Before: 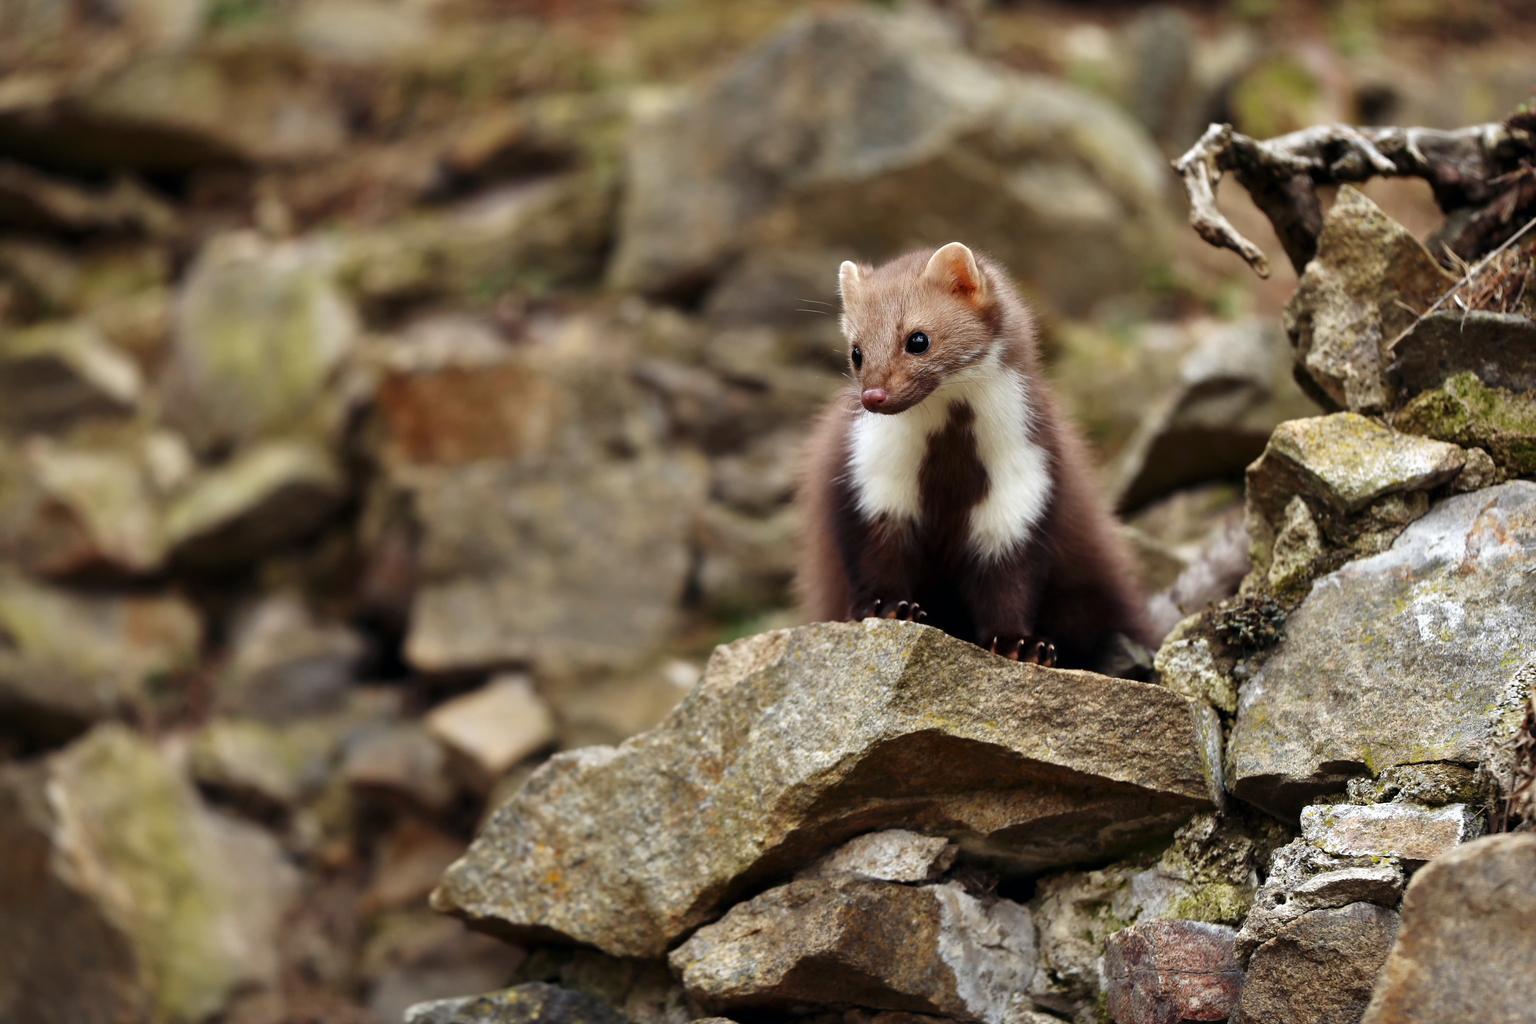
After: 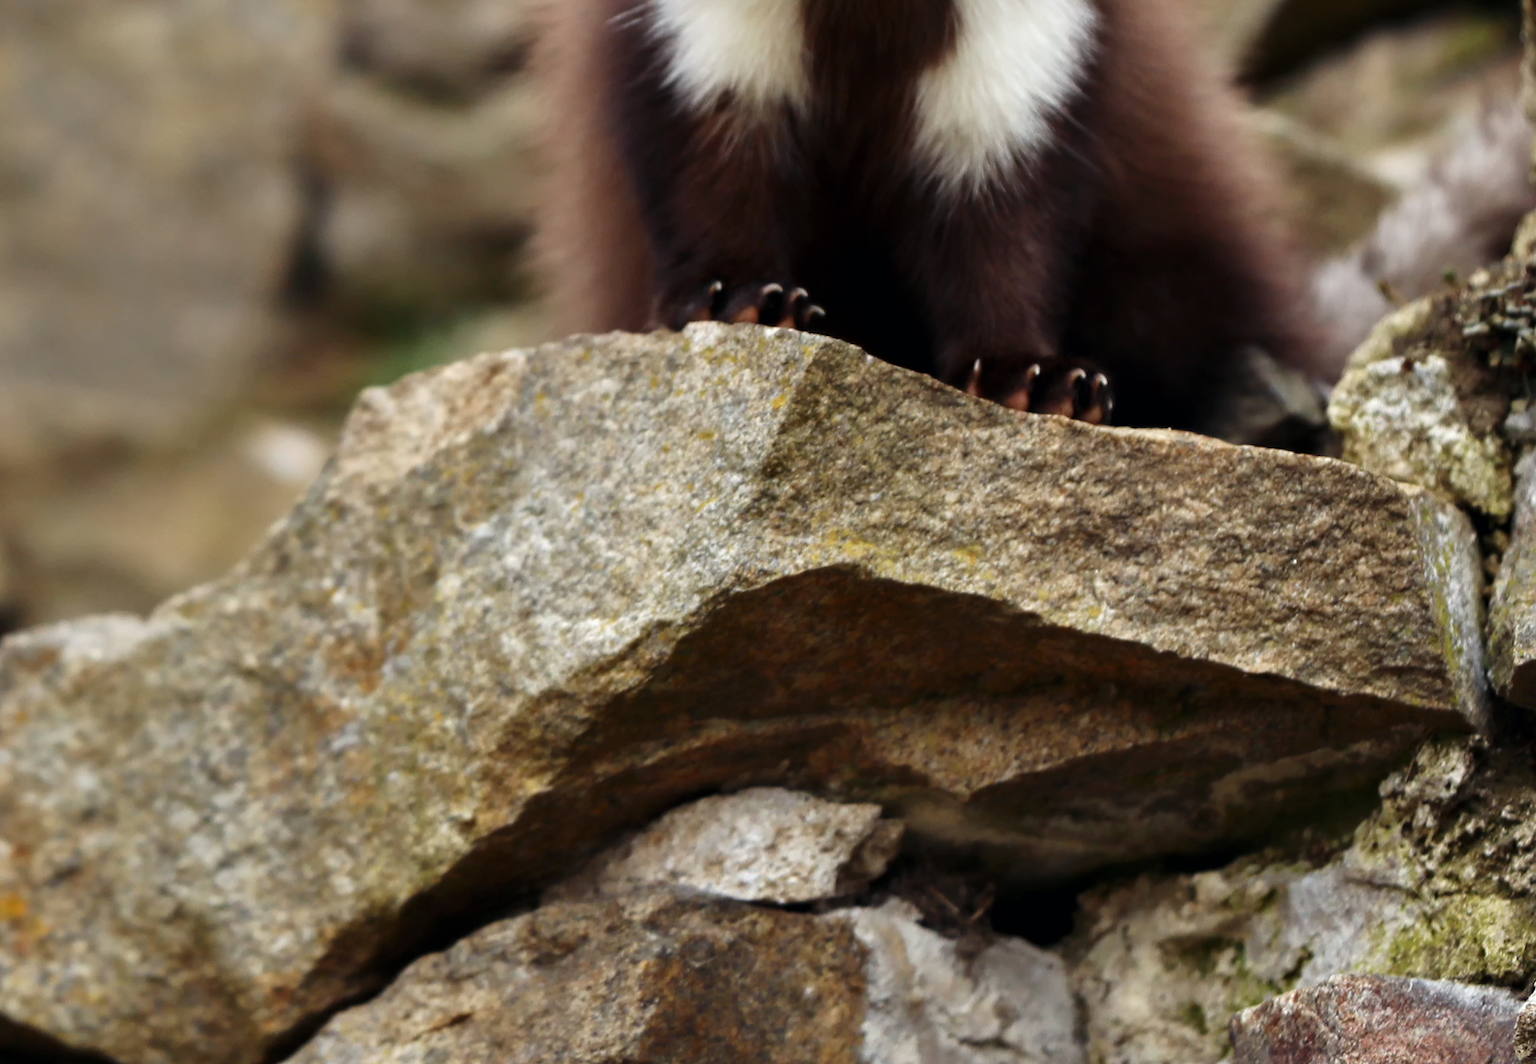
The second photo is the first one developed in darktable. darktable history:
crop: left 35.976%, top 45.819%, right 18.162%, bottom 5.807%
rotate and perspective: rotation -1°, crop left 0.011, crop right 0.989, crop top 0.025, crop bottom 0.975
